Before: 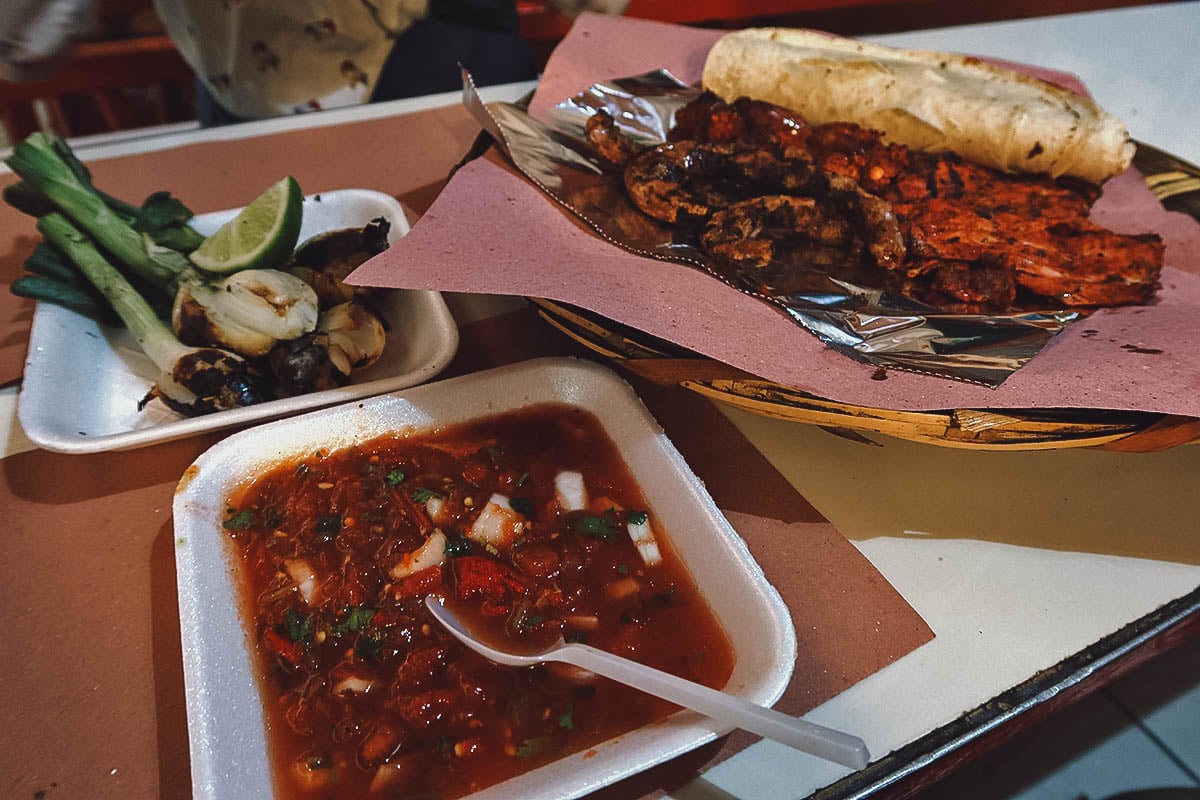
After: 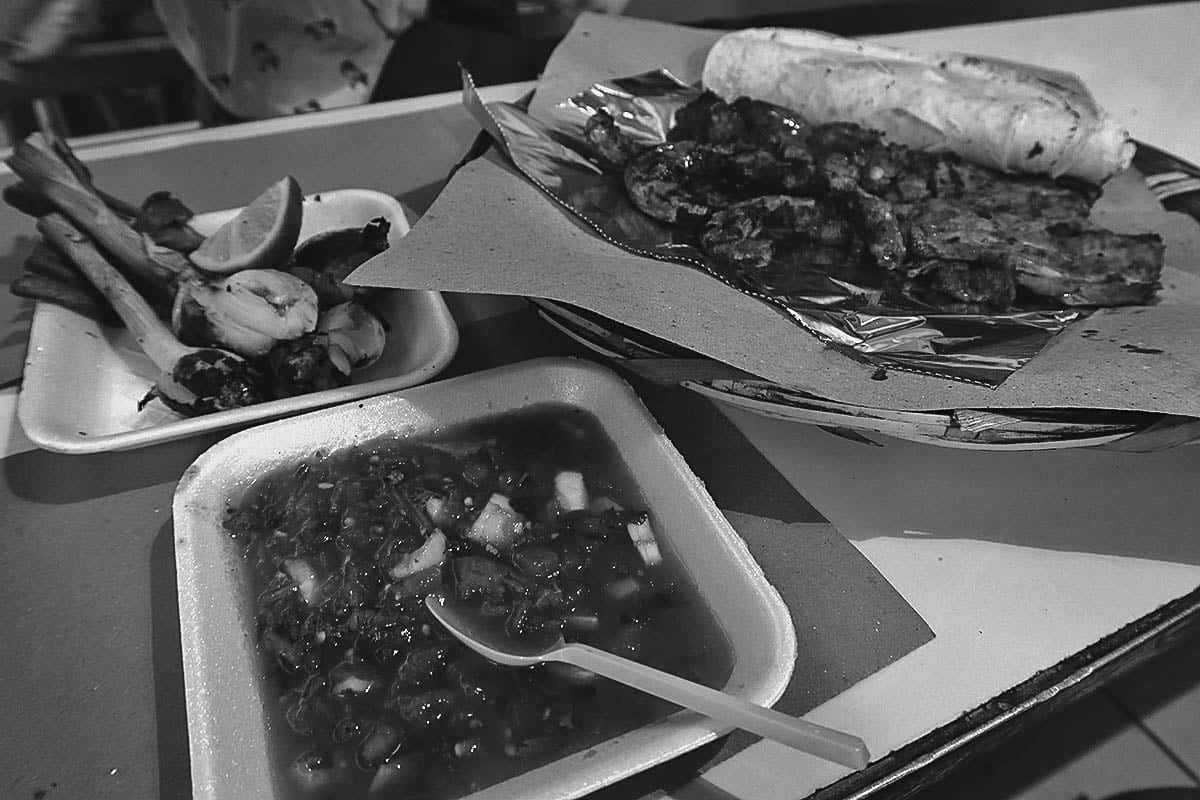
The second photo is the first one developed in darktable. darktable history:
sharpen: amount 0.2
monochrome: a 32, b 64, size 2.3
